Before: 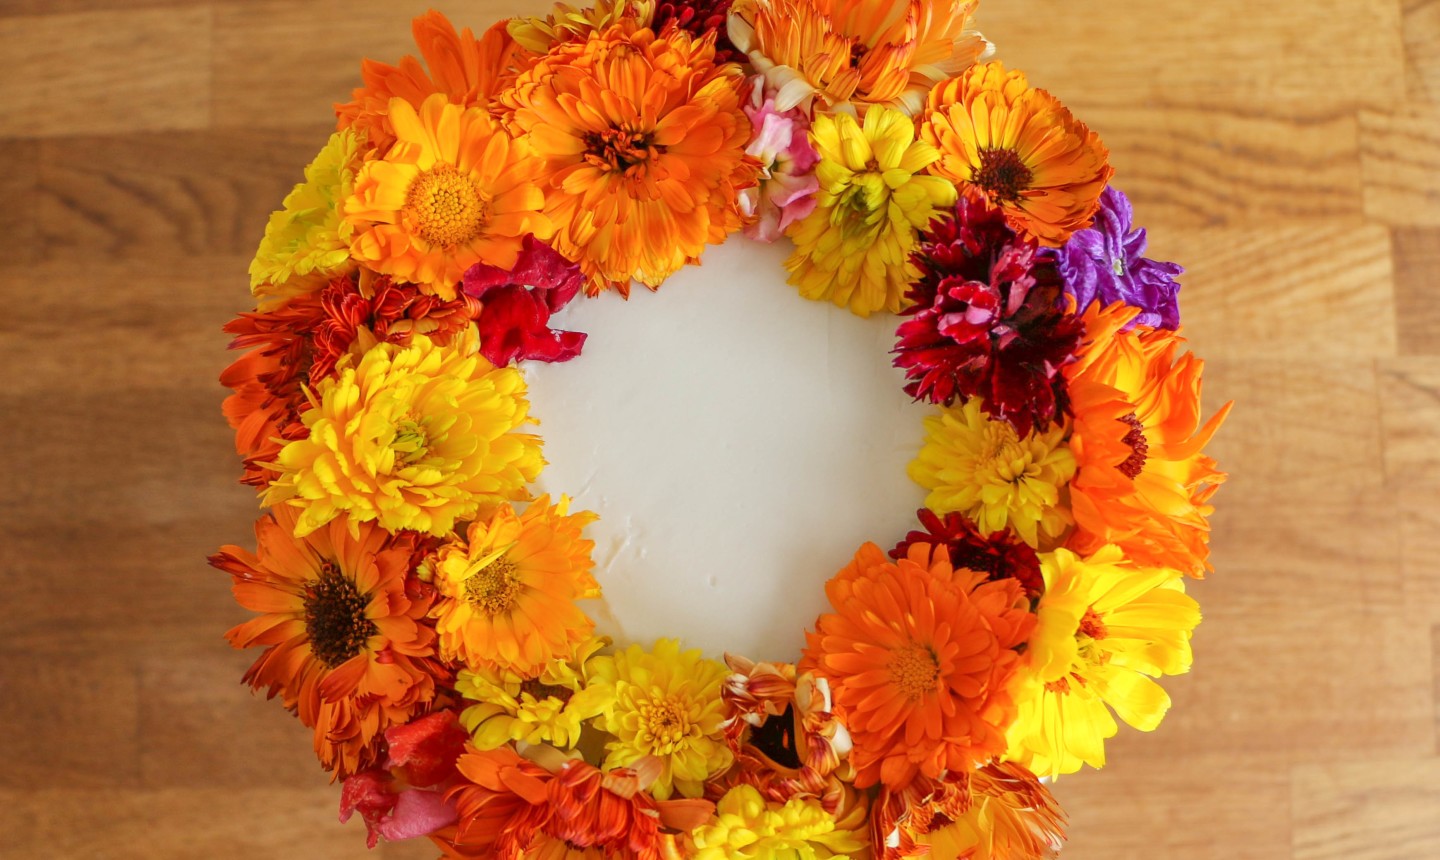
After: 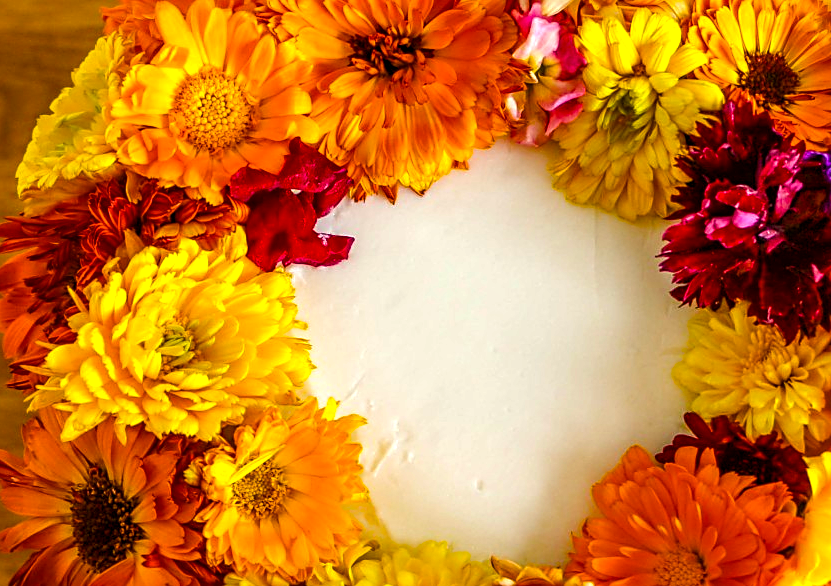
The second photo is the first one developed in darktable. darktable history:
sharpen: on, module defaults
crop: left 16.202%, top 11.208%, right 26.045%, bottom 20.557%
color balance rgb: linear chroma grading › global chroma 9%, perceptual saturation grading › global saturation 36%, perceptual saturation grading › shadows 35%, perceptual brilliance grading › global brilliance 15%, perceptual brilliance grading › shadows -35%, global vibrance 15%
local contrast: on, module defaults
tone equalizer: on, module defaults
